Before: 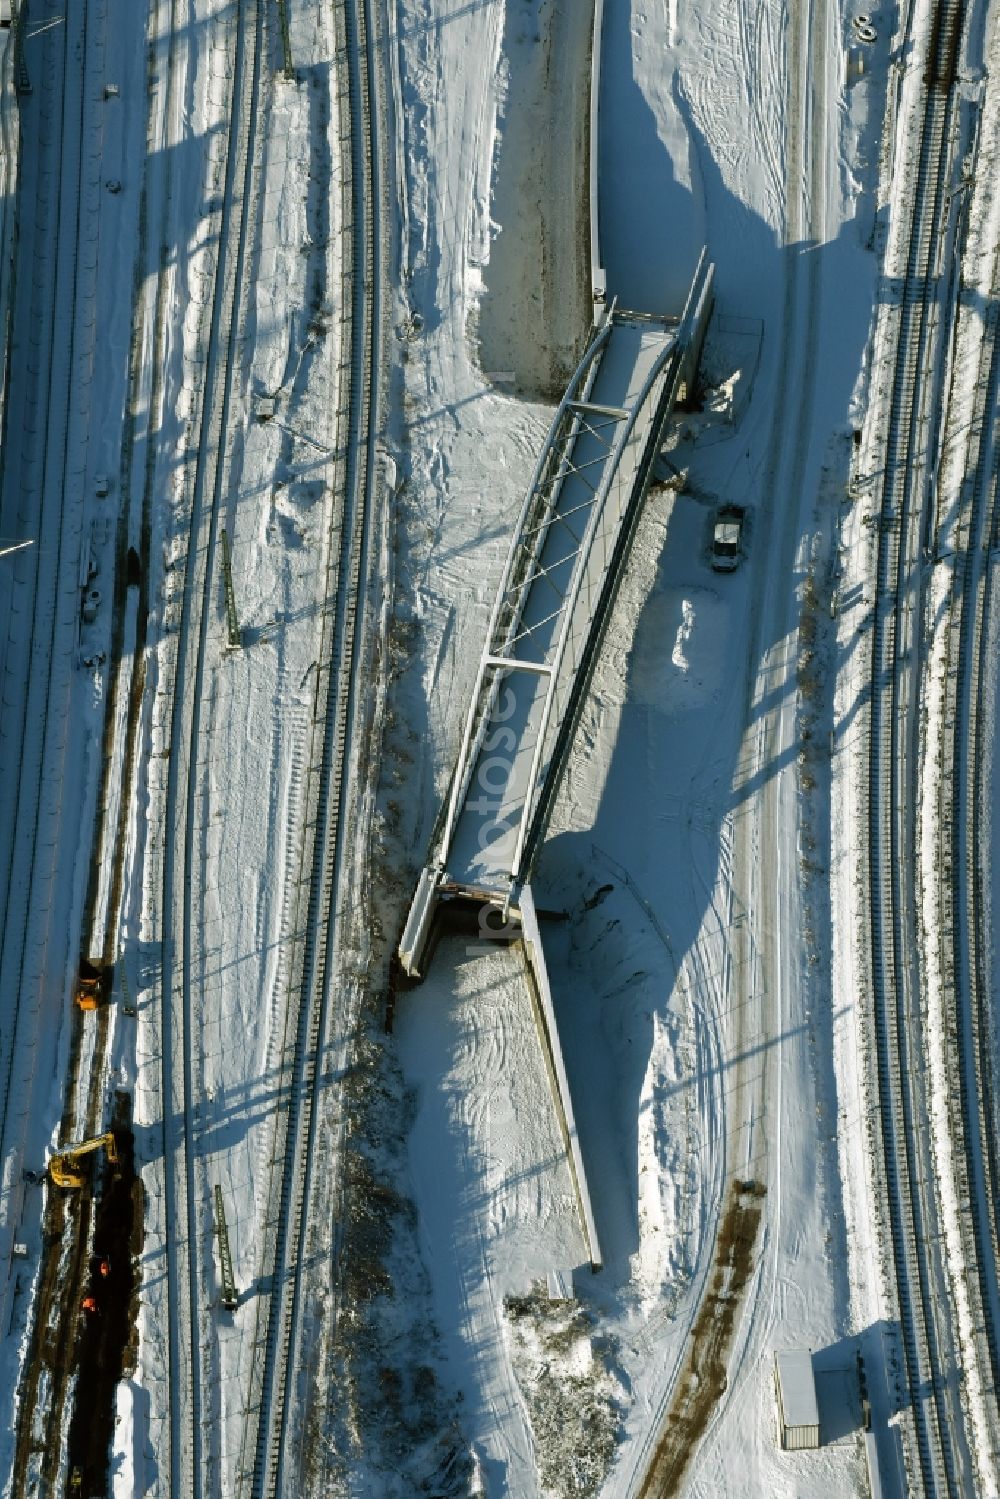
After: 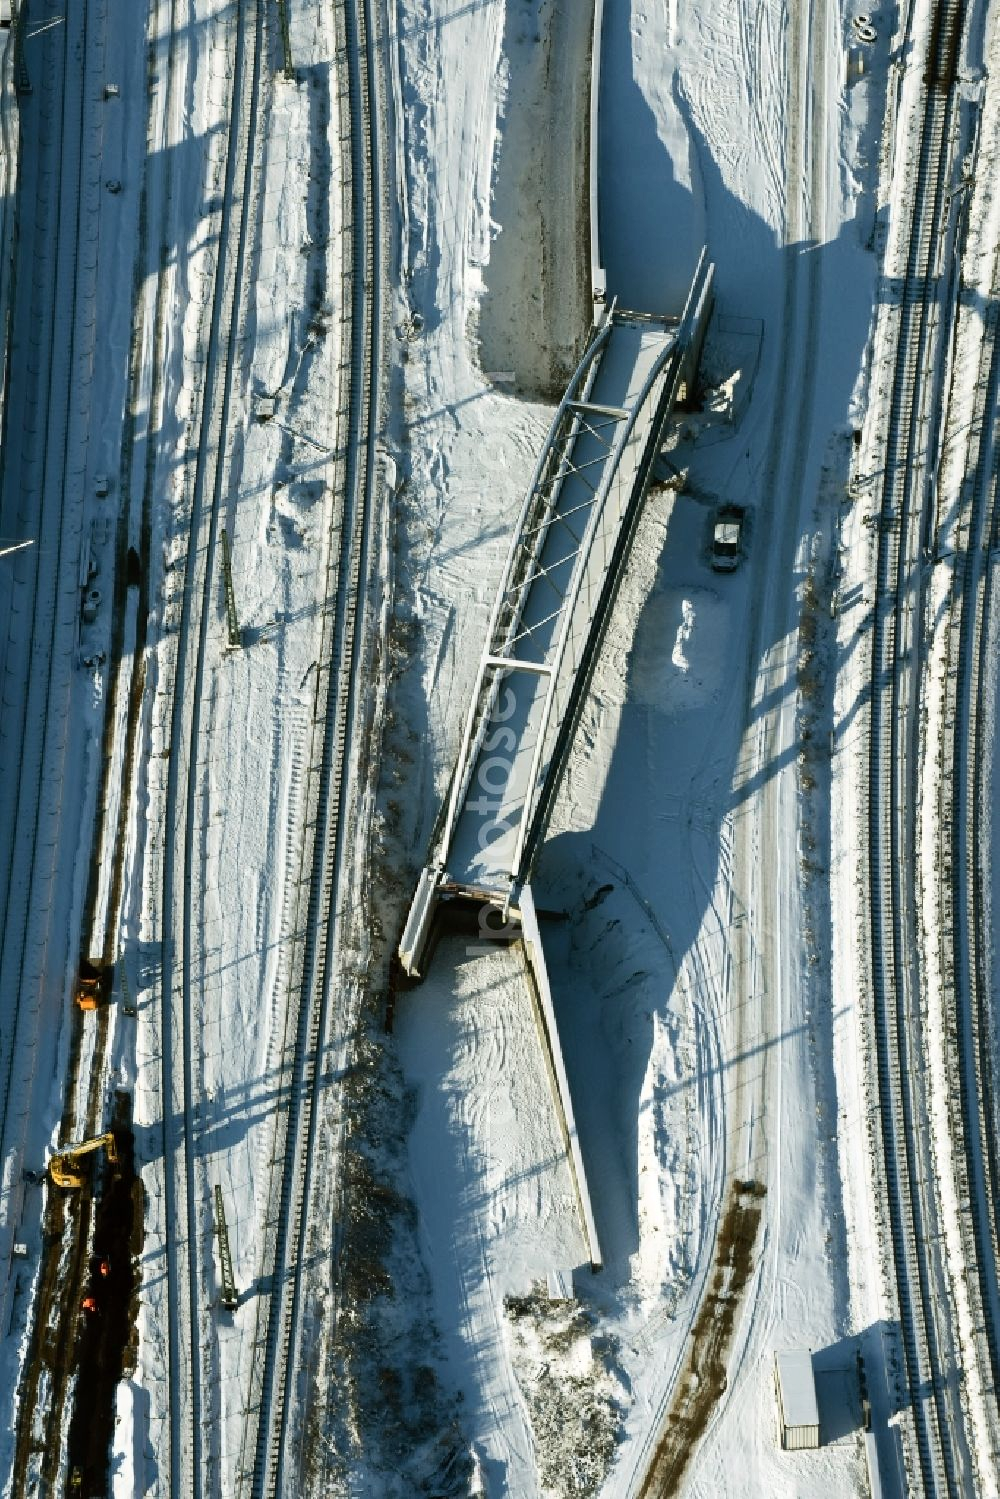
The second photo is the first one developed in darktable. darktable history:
contrast brightness saturation: contrast 0.239, brightness 0.093
